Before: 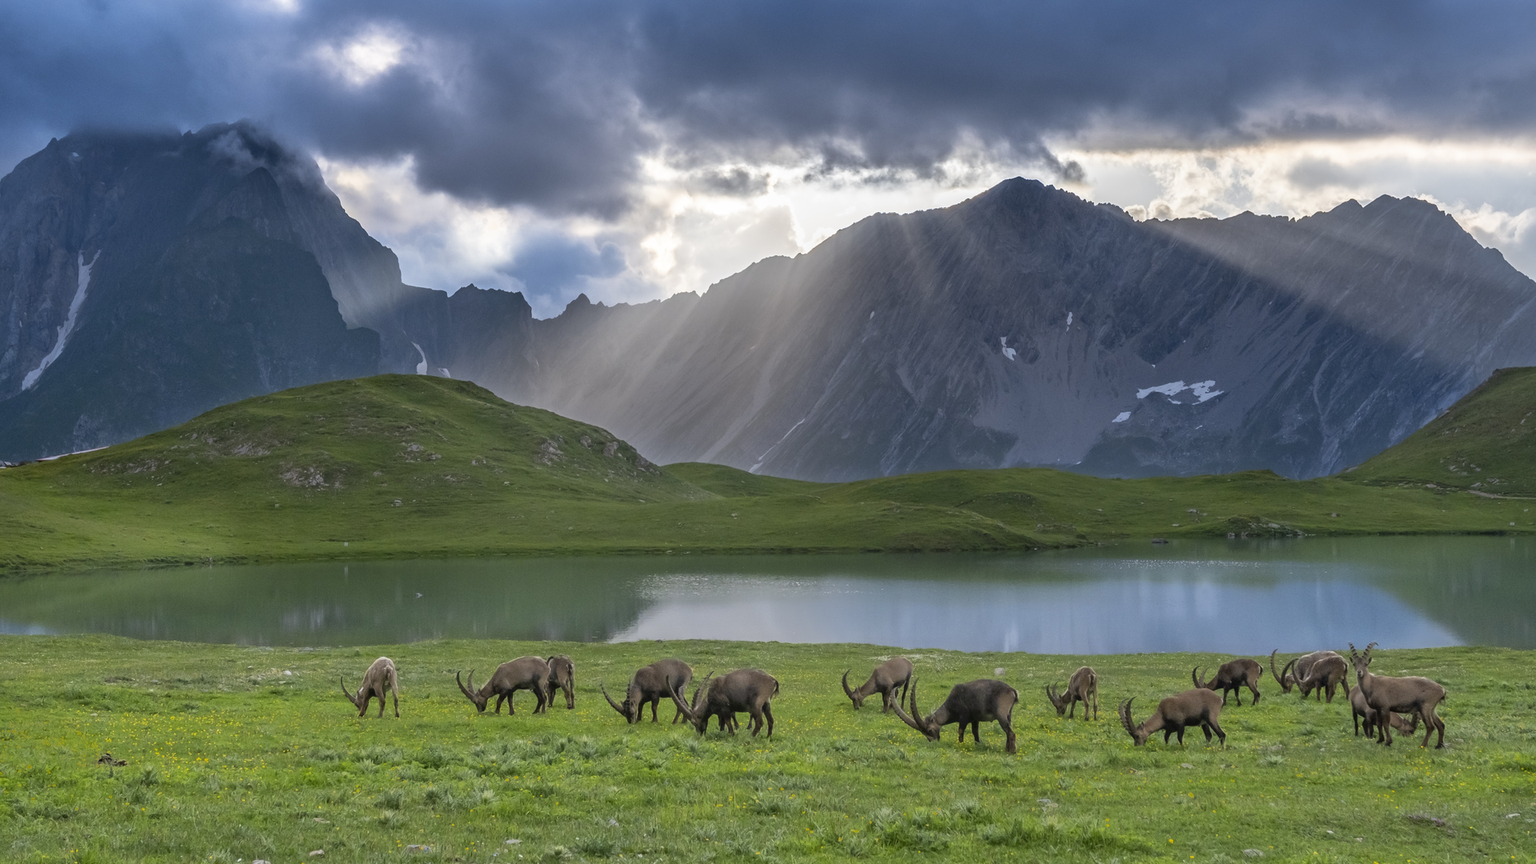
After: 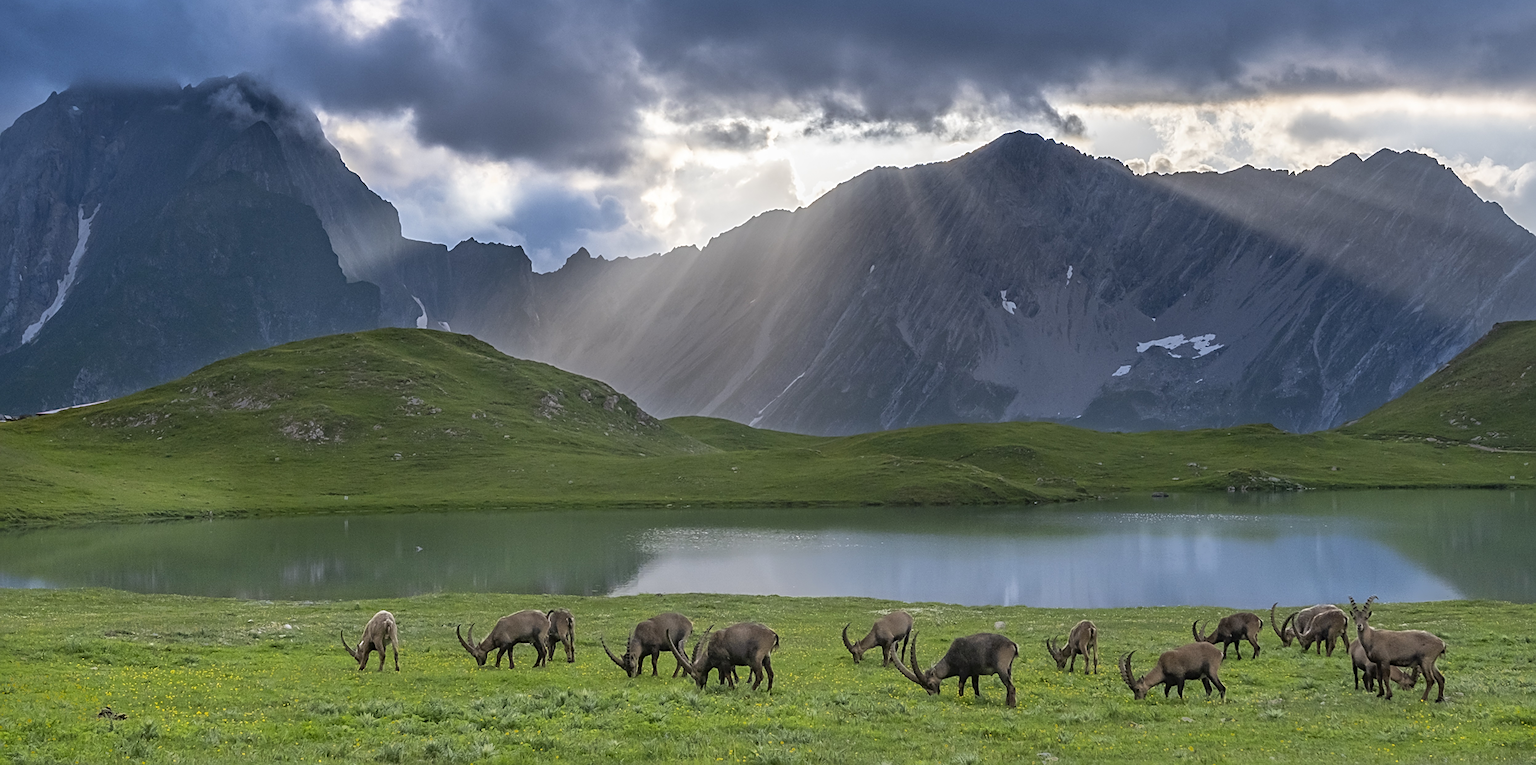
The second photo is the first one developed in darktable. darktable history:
sharpen: on, module defaults
crop and rotate: top 5.472%, bottom 5.829%
